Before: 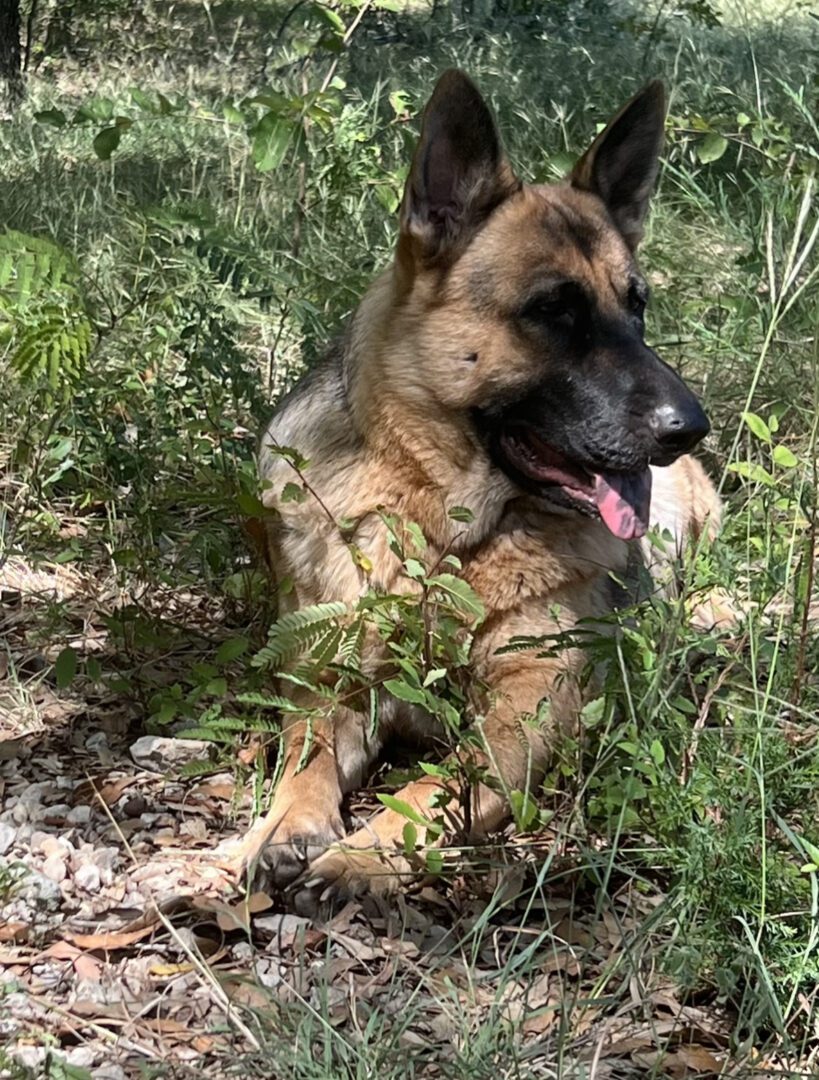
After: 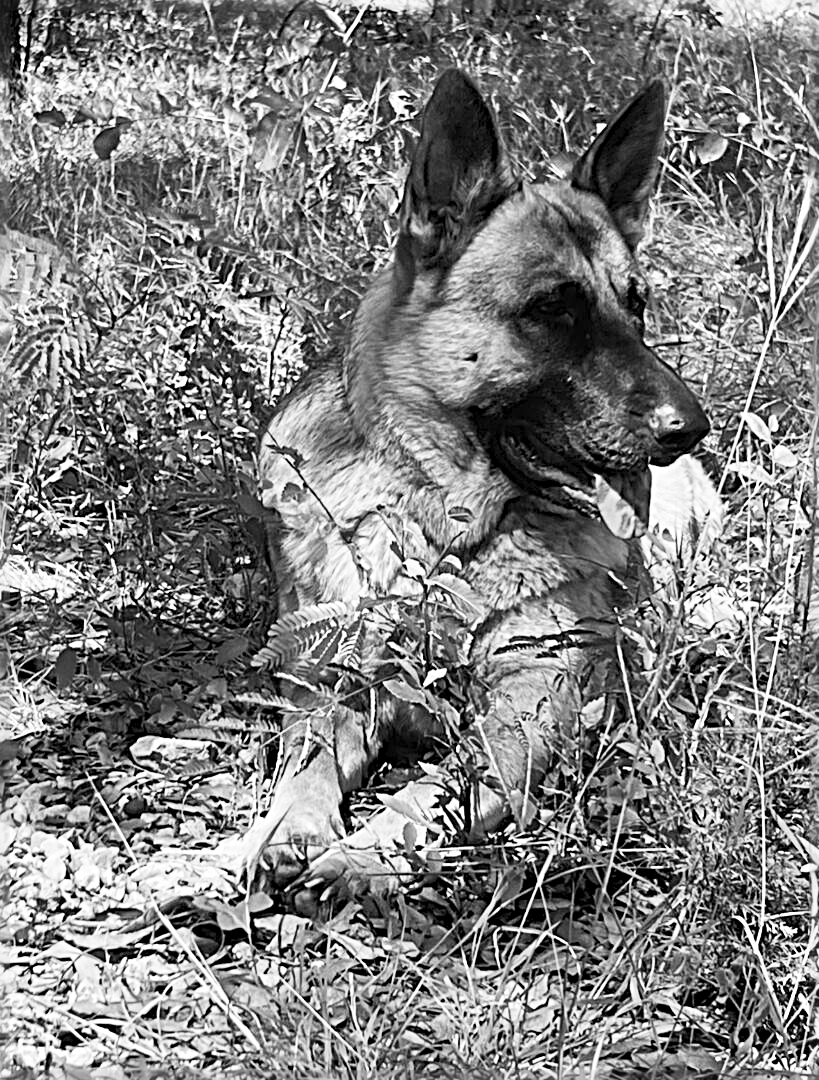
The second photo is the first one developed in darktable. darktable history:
contrast brightness saturation: contrast 0.24, brightness 0.26, saturation 0.39
monochrome: a 32, b 64, size 2.3
sharpen: radius 3.69, amount 0.928
